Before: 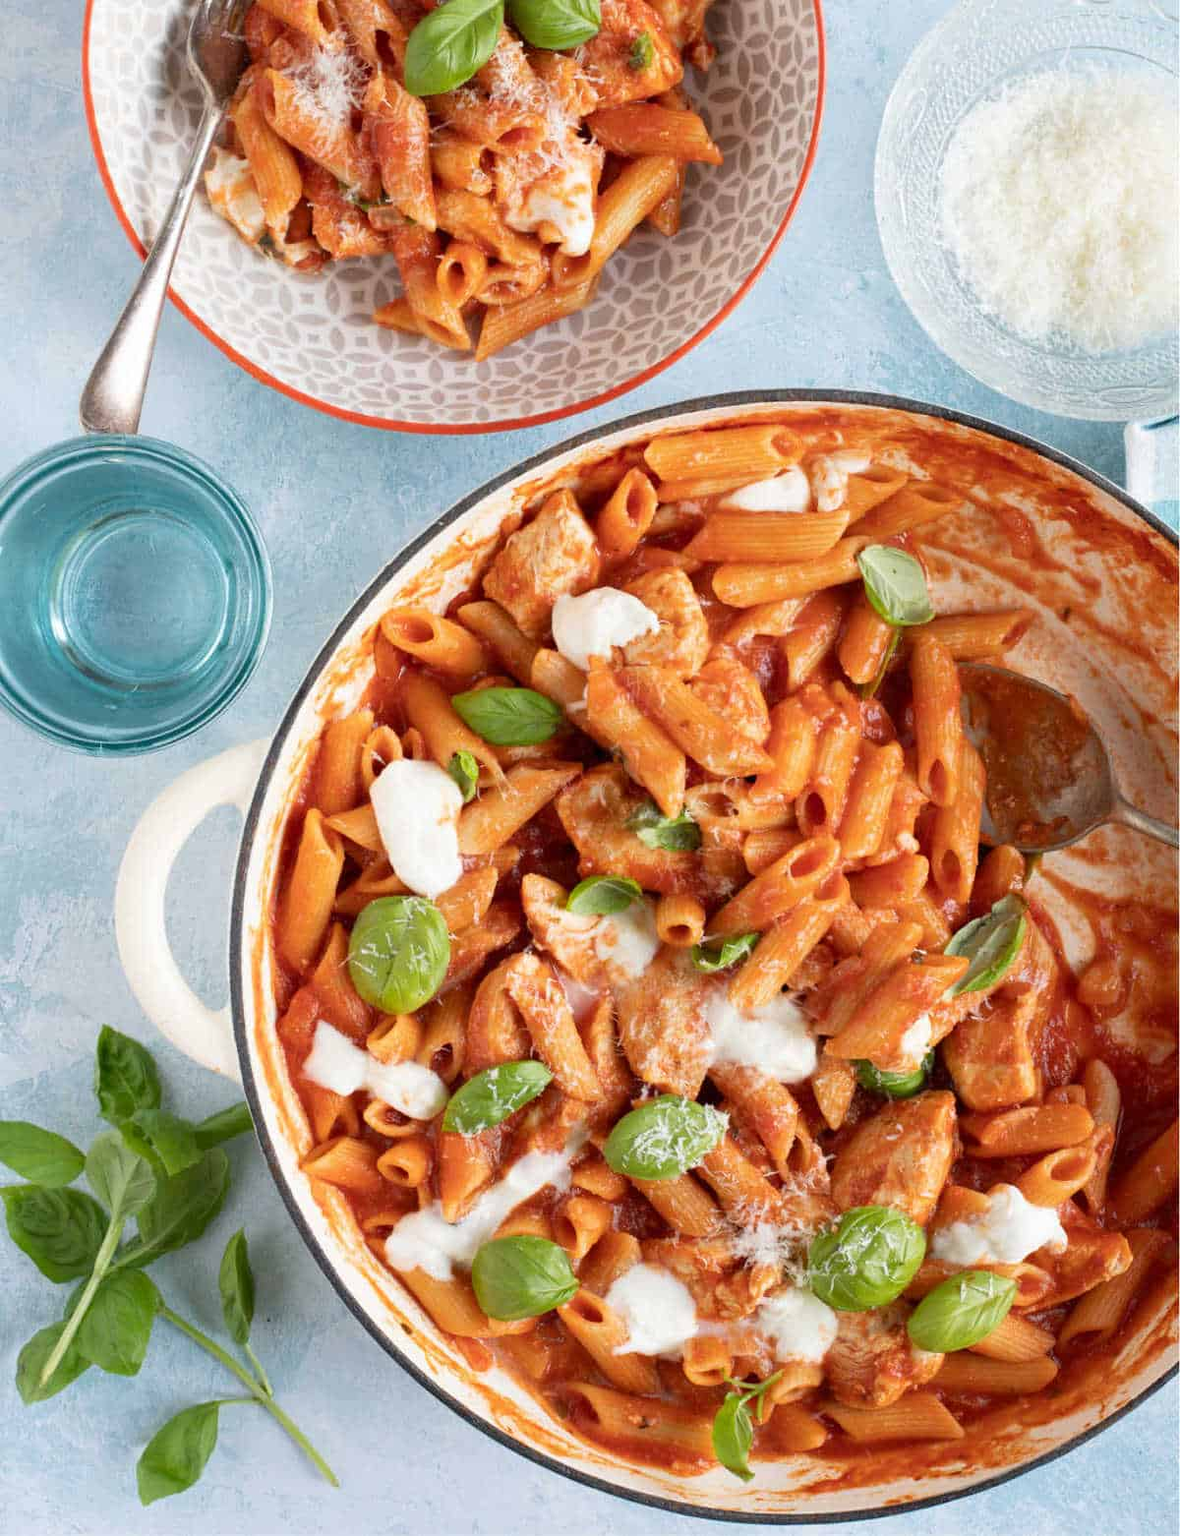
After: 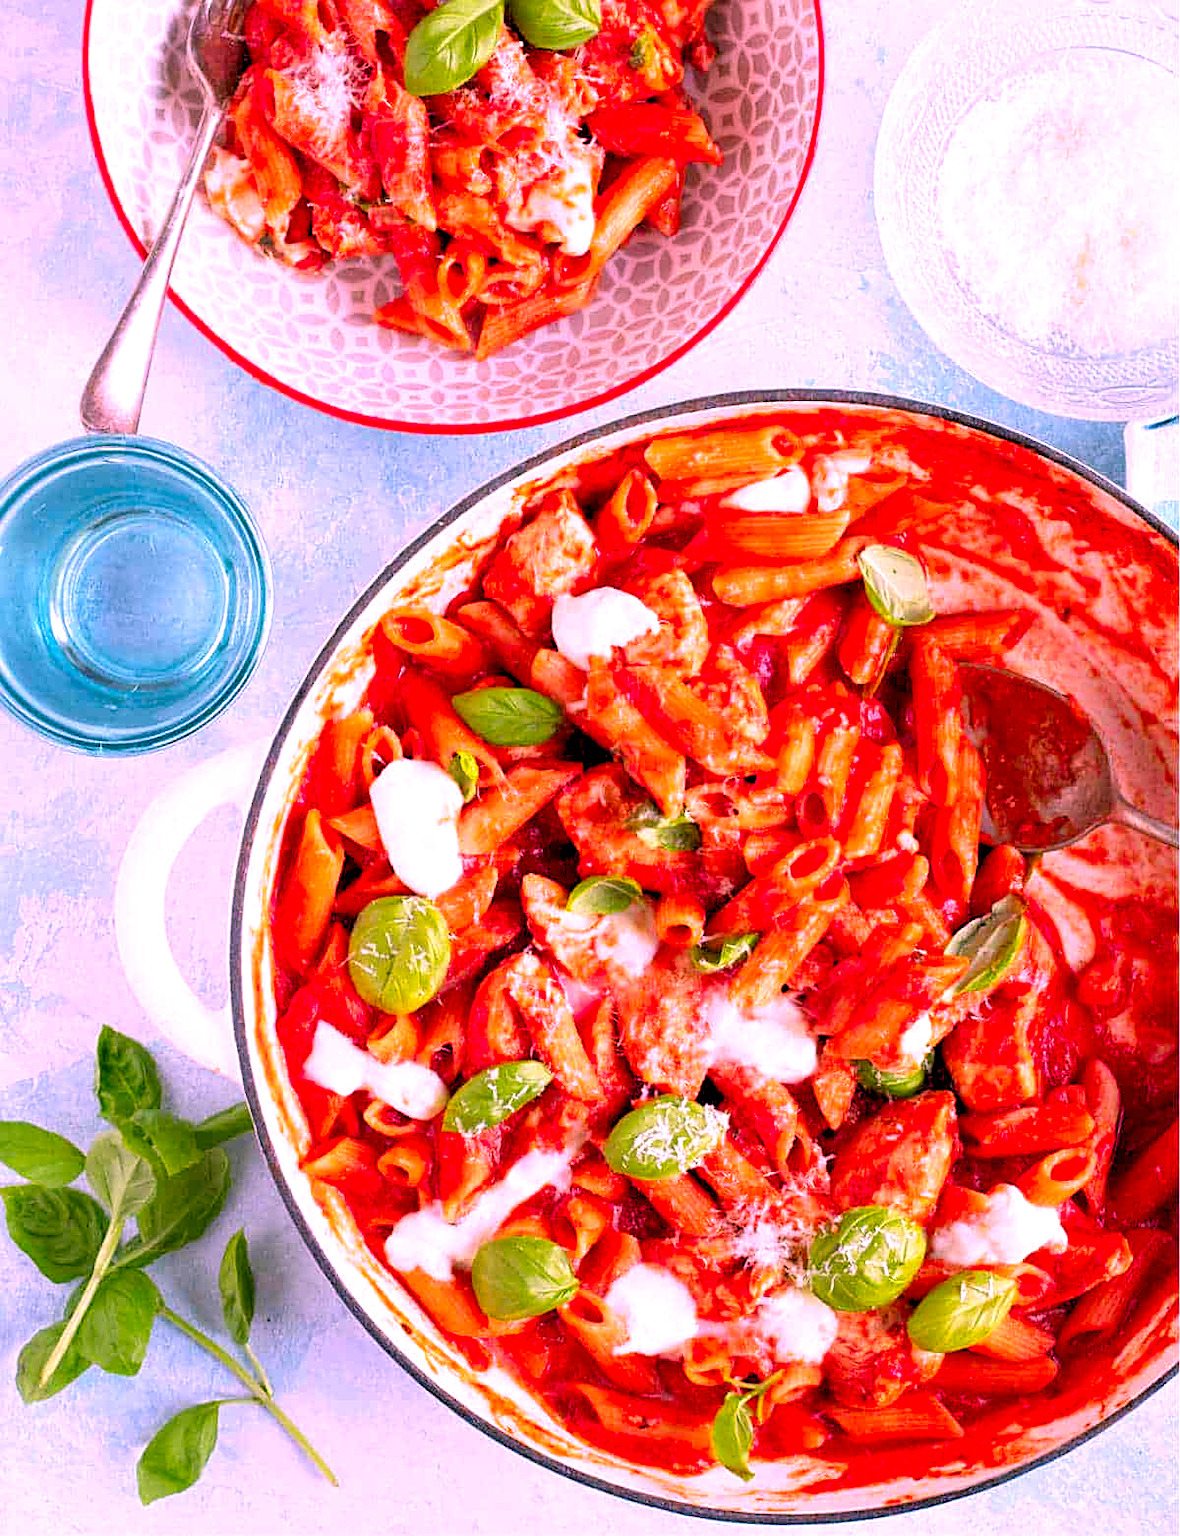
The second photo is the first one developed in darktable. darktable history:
sharpen: on, module defaults
color correction: highlights a* 19.5, highlights b* -11.53, saturation 1.69
exposure: exposure 0.197 EV, compensate highlight preservation false
rgb levels: levels [[0.01, 0.419, 0.839], [0, 0.5, 1], [0, 0.5, 1]]
local contrast: highlights 100%, shadows 100%, detail 120%, midtone range 0.2
color balance: mode lift, gamma, gain (sRGB), lift [1, 1, 1.022, 1.026]
